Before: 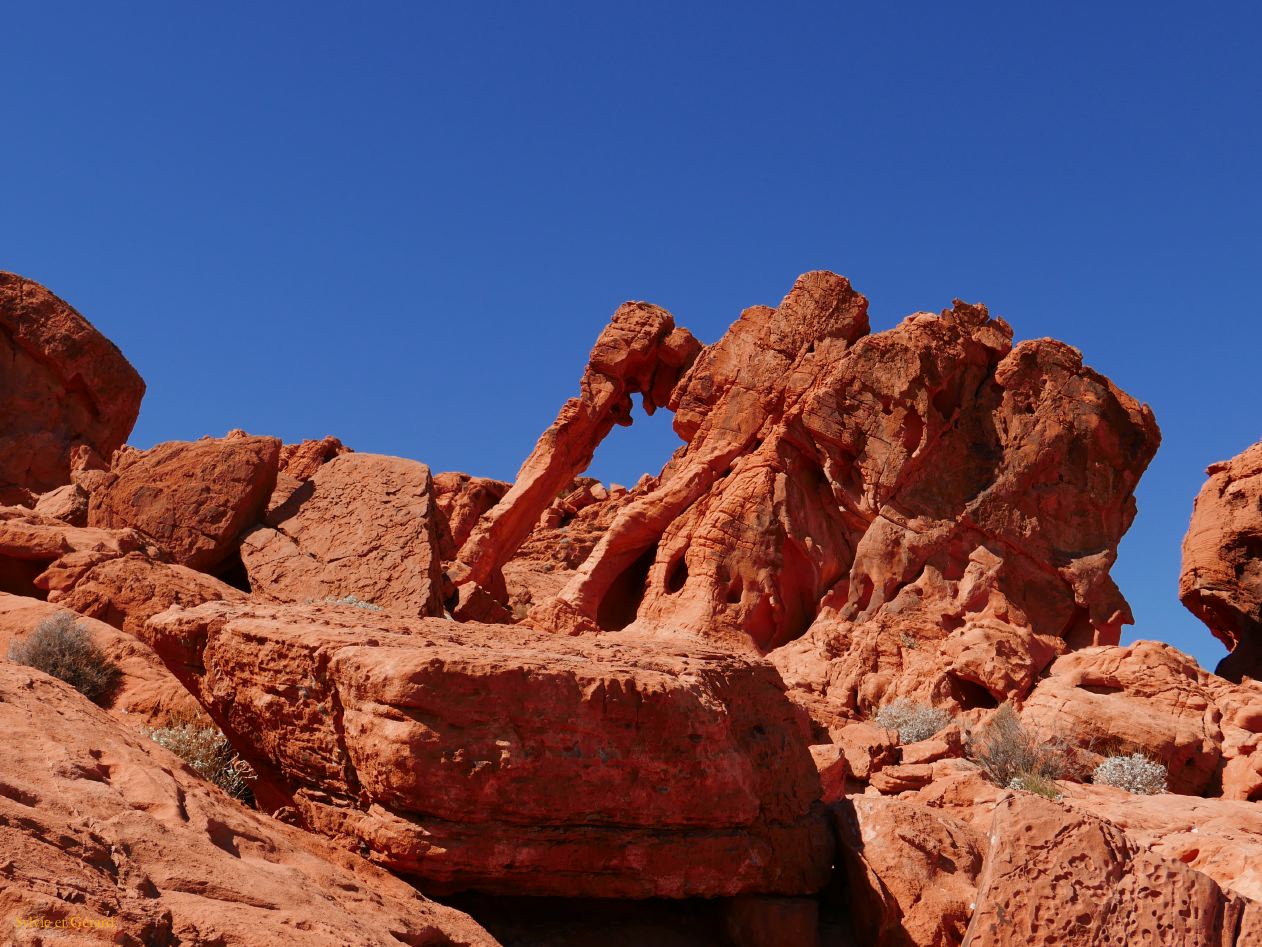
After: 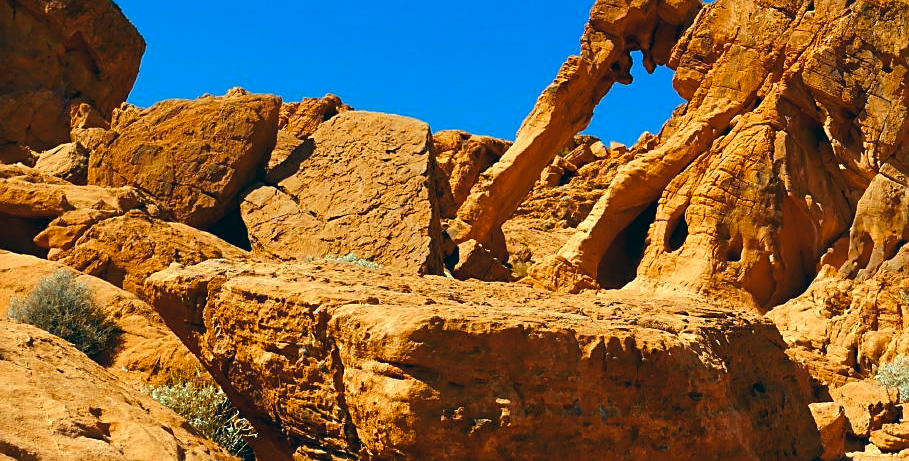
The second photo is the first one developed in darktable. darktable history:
crop: top 36.133%, right 27.953%, bottom 15.094%
sharpen: on, module defaults
color correction: highlights a* -19.29, highlights b* 9.8, shadows a* -20.74, shadows b* -11.48
color balance rgb: power › chroma 0.66%, power › hue 60°, linear chroma grading › global chroma 15.593%, perceptual saturation grading › global saturation 0.993%, perceptual saturation grading › mid-tones 11.307%, global vibrance 20%
levels: levels [0, 0.43, 0.859]
